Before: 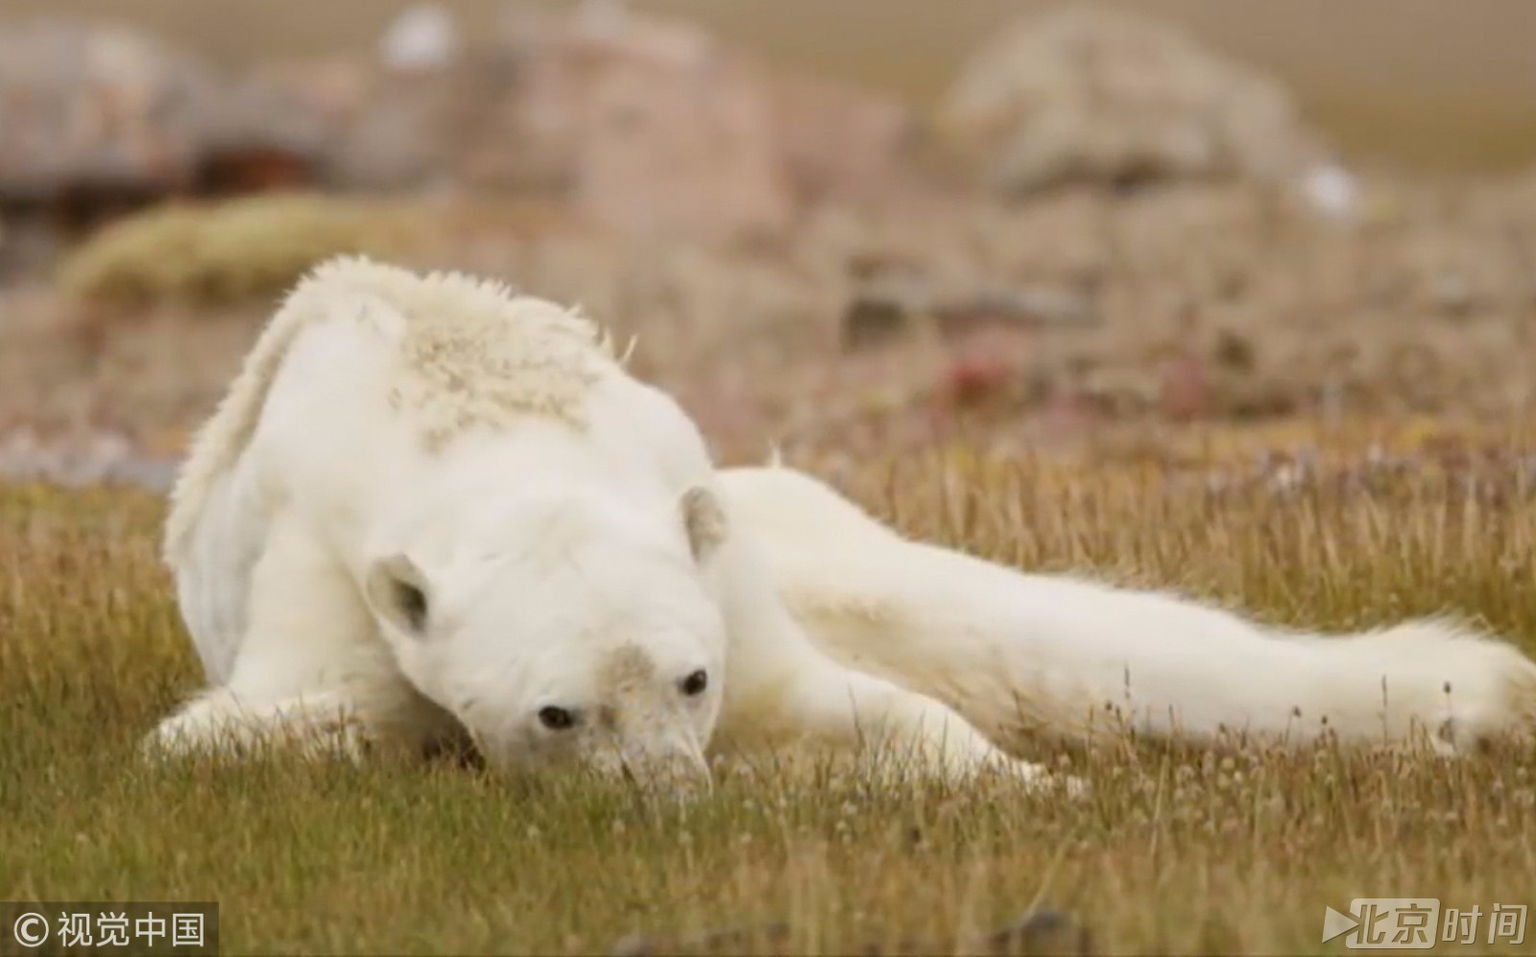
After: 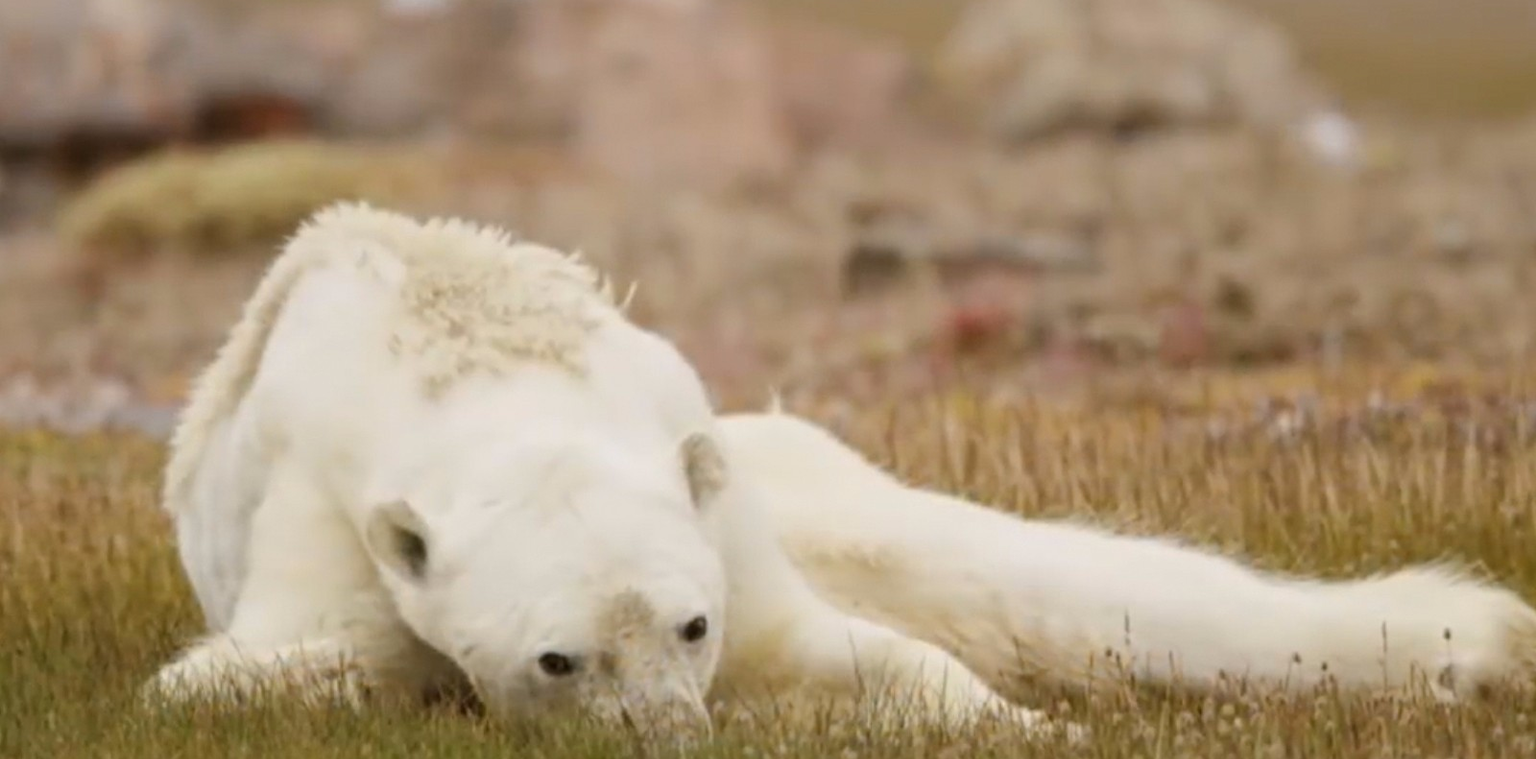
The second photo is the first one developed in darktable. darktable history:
crop and rotate: top 5.667%, bottom 14.937%
tone equalizer: on, module defaults
